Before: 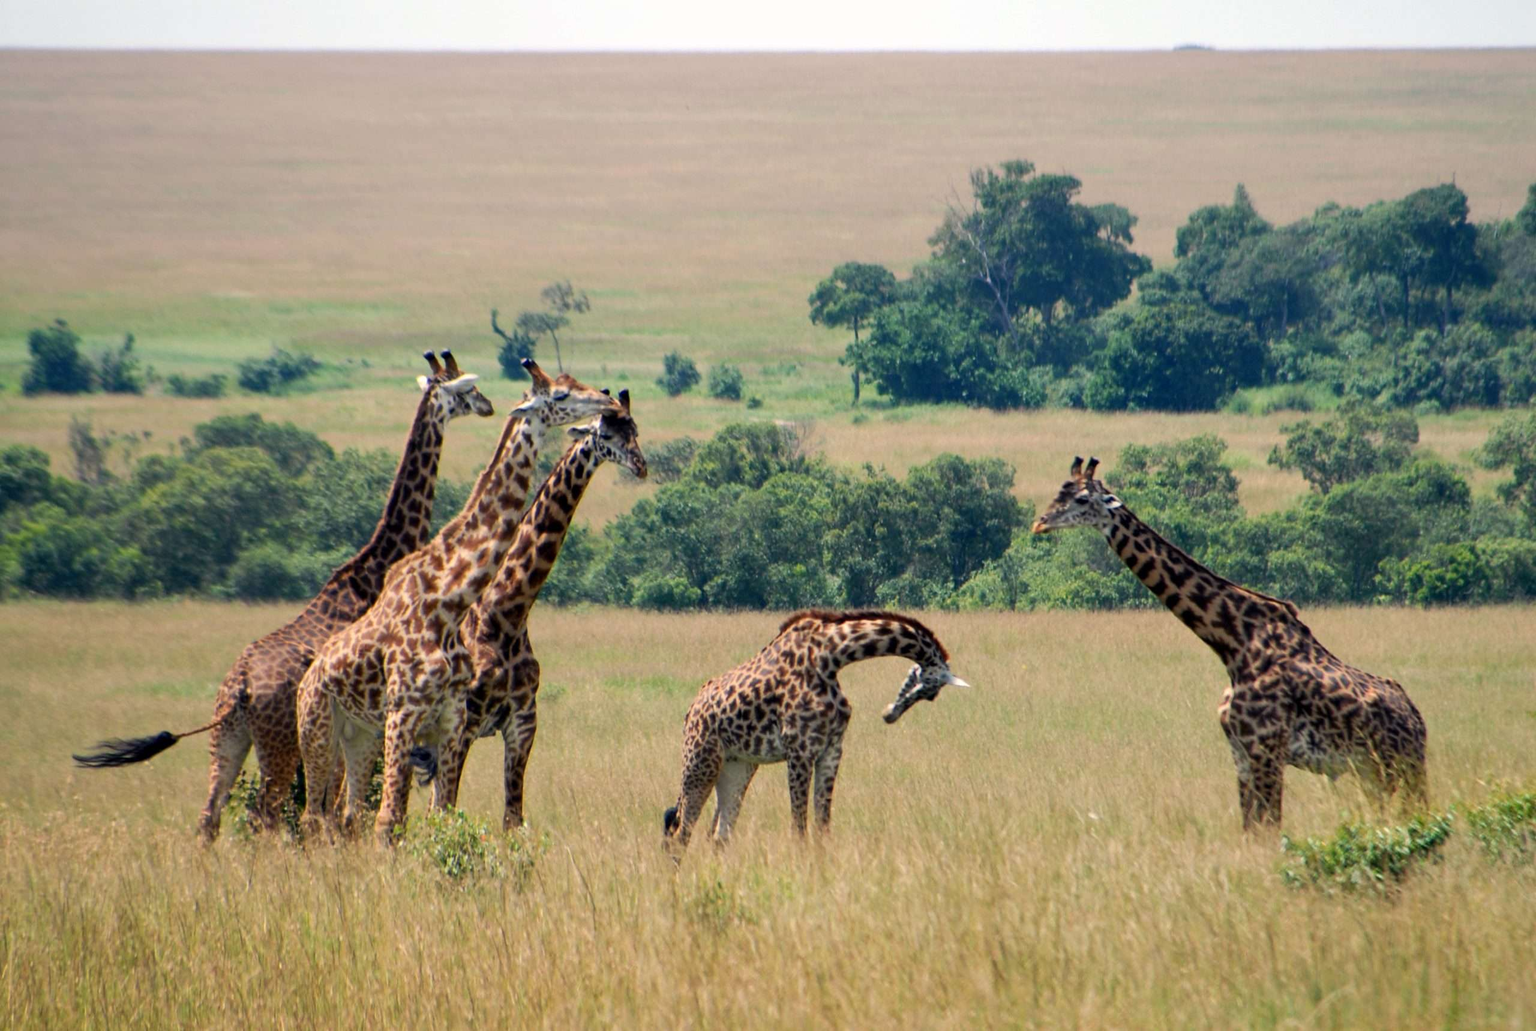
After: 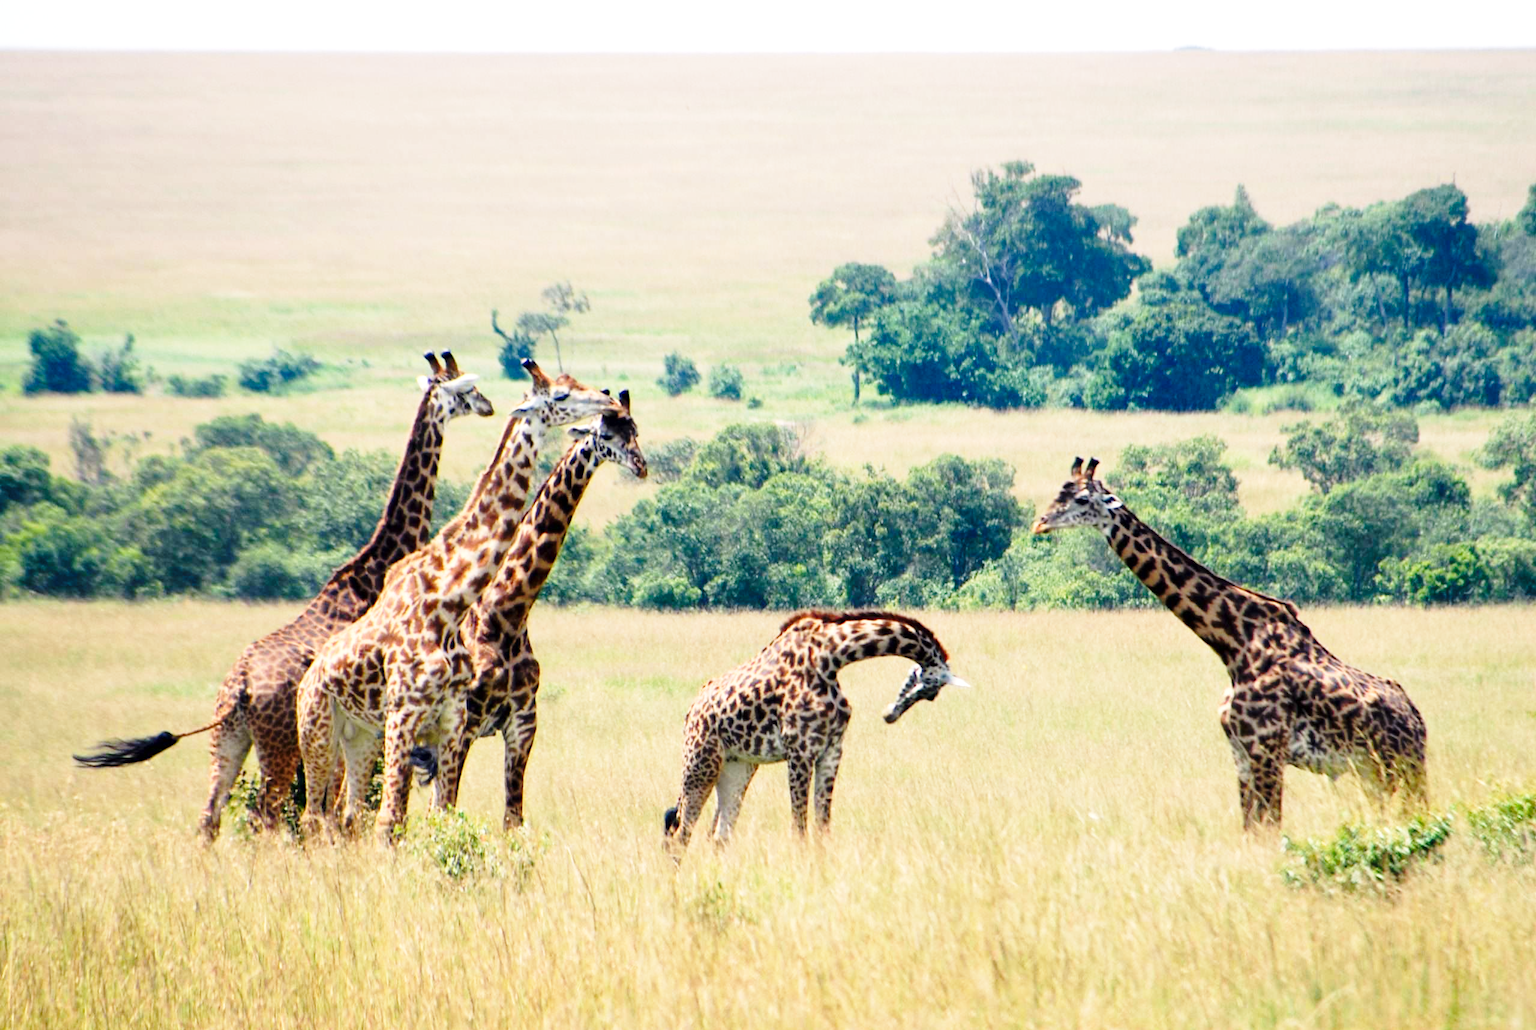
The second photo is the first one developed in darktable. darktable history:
exposure: exposure 0.375 EV, compensate highlight preservation false
base curve: curves: ch0 [(0, 0) (0.028, 0.03) (0.121, 0.232) (0.46, 0.748) (0.859, 0.968) (1, 1)], preserve colors none
